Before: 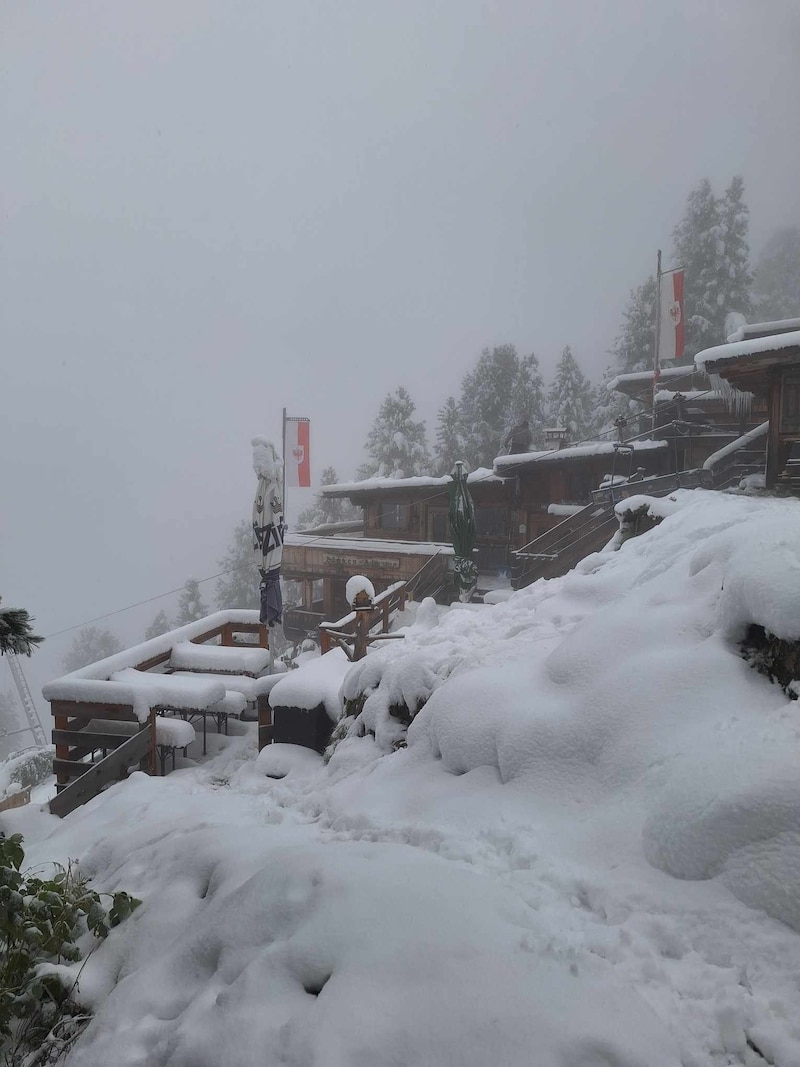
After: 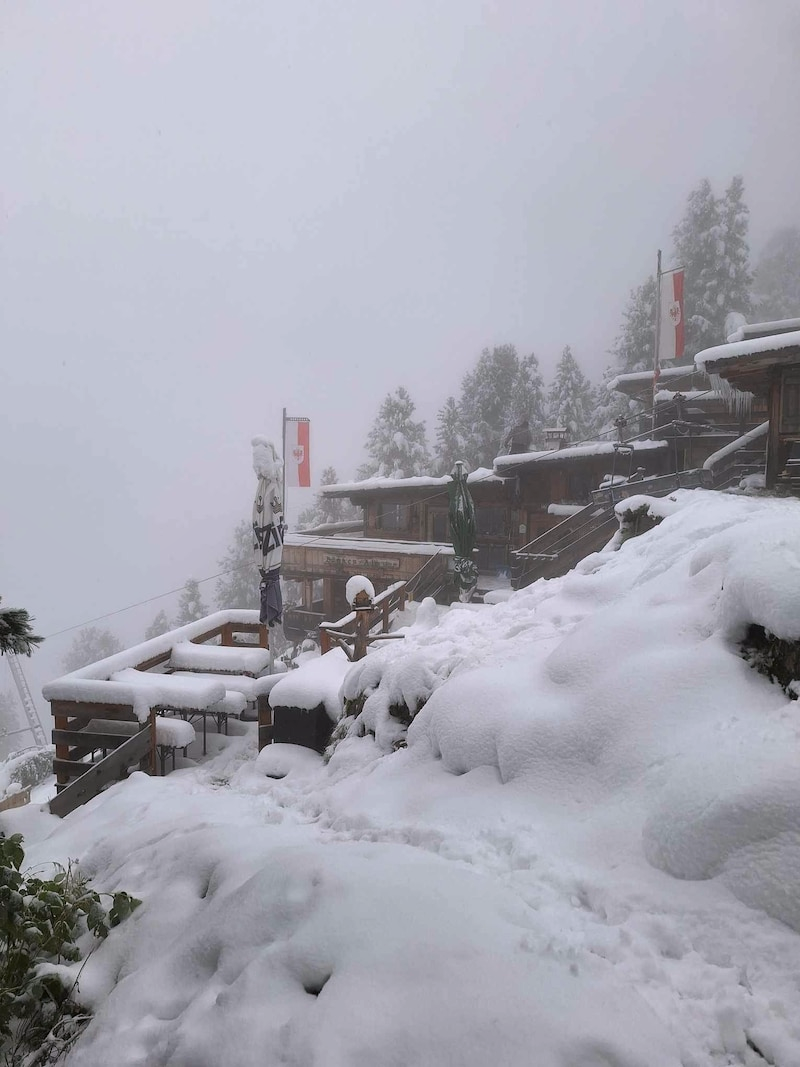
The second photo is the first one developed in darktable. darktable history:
color correction: highlights a* 2.94, highlights b* -1.33, shadows a* -0.101, shadows b* 2.06, saturation 0.982
tone equalizer: -8 EV -0.419 EV, -7 EV -0.411 EV, -6 EV -0.329 EV, -5 EV -0.237 EV, -3 EV 0.198 EV, -2 EV 0.333 EV, -1 EV 0.39 EV, +0 EV 0.426 EV
